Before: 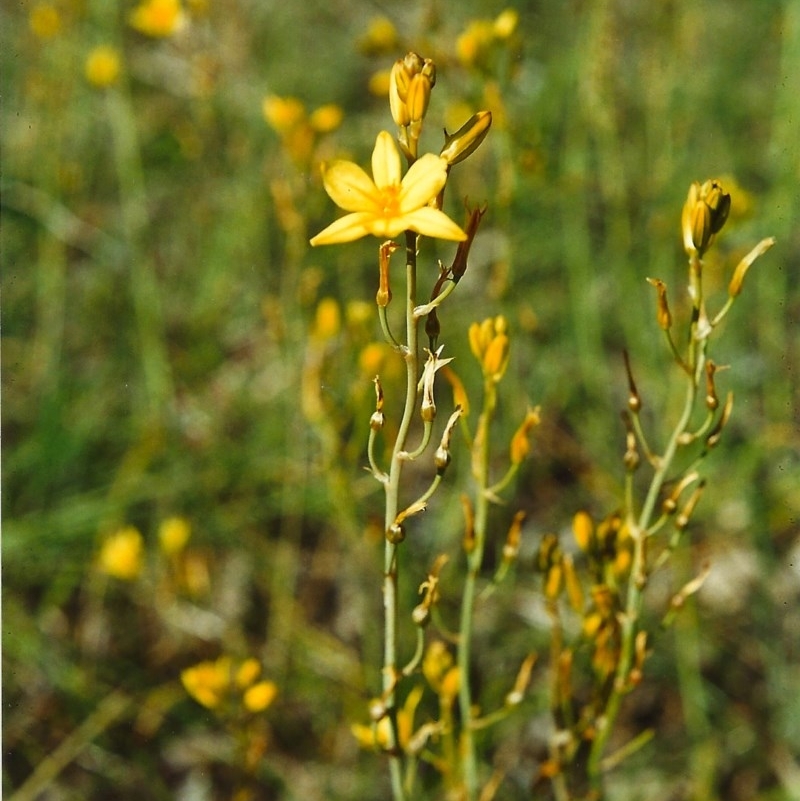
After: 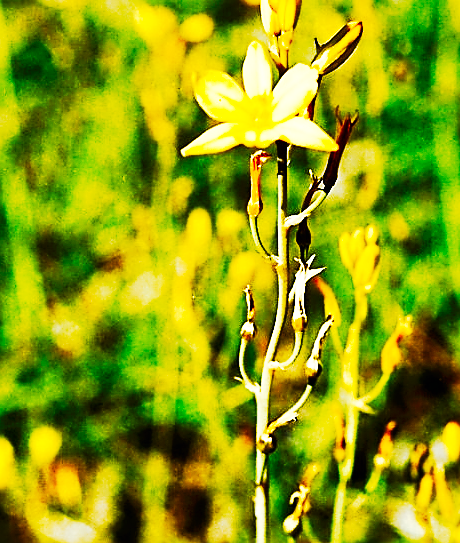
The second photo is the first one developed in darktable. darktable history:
tone curve: curves: ch0 [(0, 0) (0.003, 0.005) (0.011, 0.006) (0.025, 0.004) (0.044, 0.004) (0.069, 0.007) (0.1, 0.014) (0.136, 0.018) (0.177, 0.034) (0.224, 0.065) (0.277, 0.089) (0.335, 0.143) (0.399, 0.219) (0.468, 0.327) (0.543, 0.455) (0.623, 0.63) (0.709, 0.786) (0.801, 0.87) (0.898, 0.922) (1, 1)], preserve colors none
crop: left 16.188%, top 11.318%, right 26.193%, bottom 20.808%
sharpen: amount 0.749
exposure: black level correction 0.004, exposure 0.016 EV, compensate highlight preservation false
base curve: curves: ch0 [(0, 0) (0.007, 0.004) (0.027, 0.03) (0.046, 0.07) (0.207, 0.54) (0.442, 0.872) (0.673, 0.972) (1, 1)], preserve colors none
shadows and highlights: shadows 61.26, soften with gaussian
